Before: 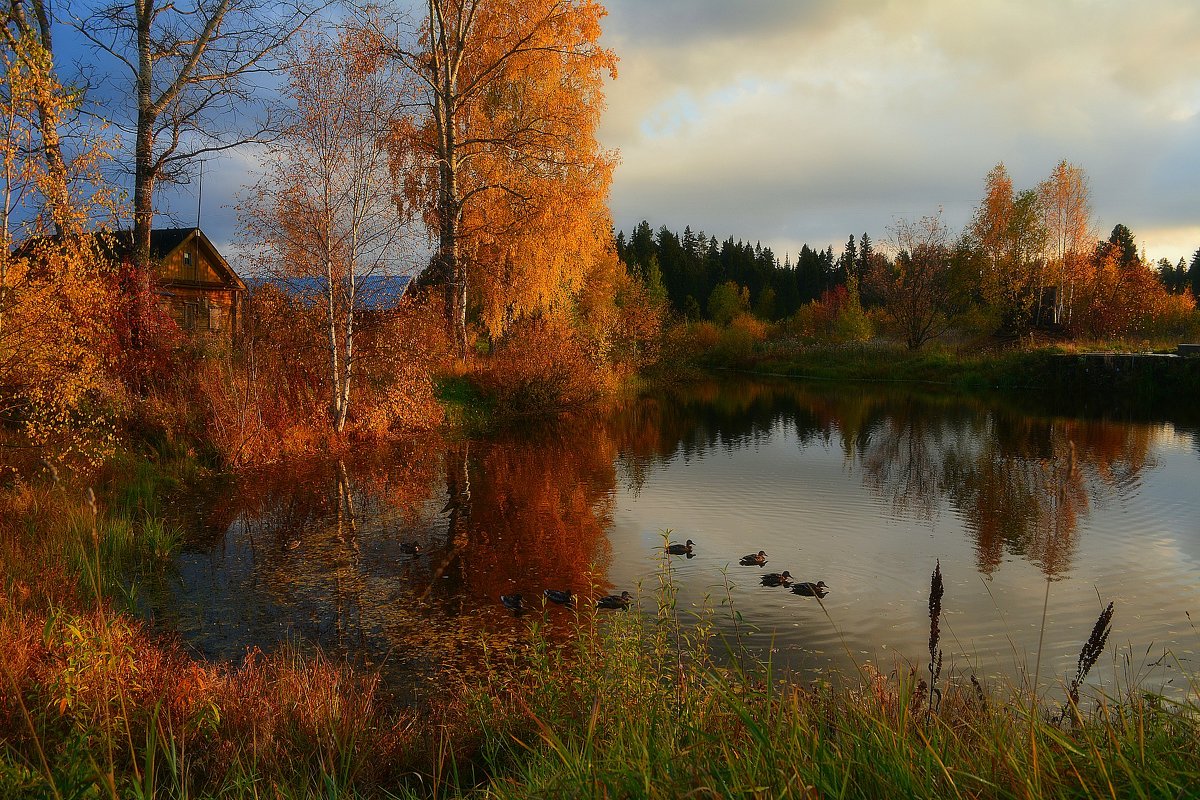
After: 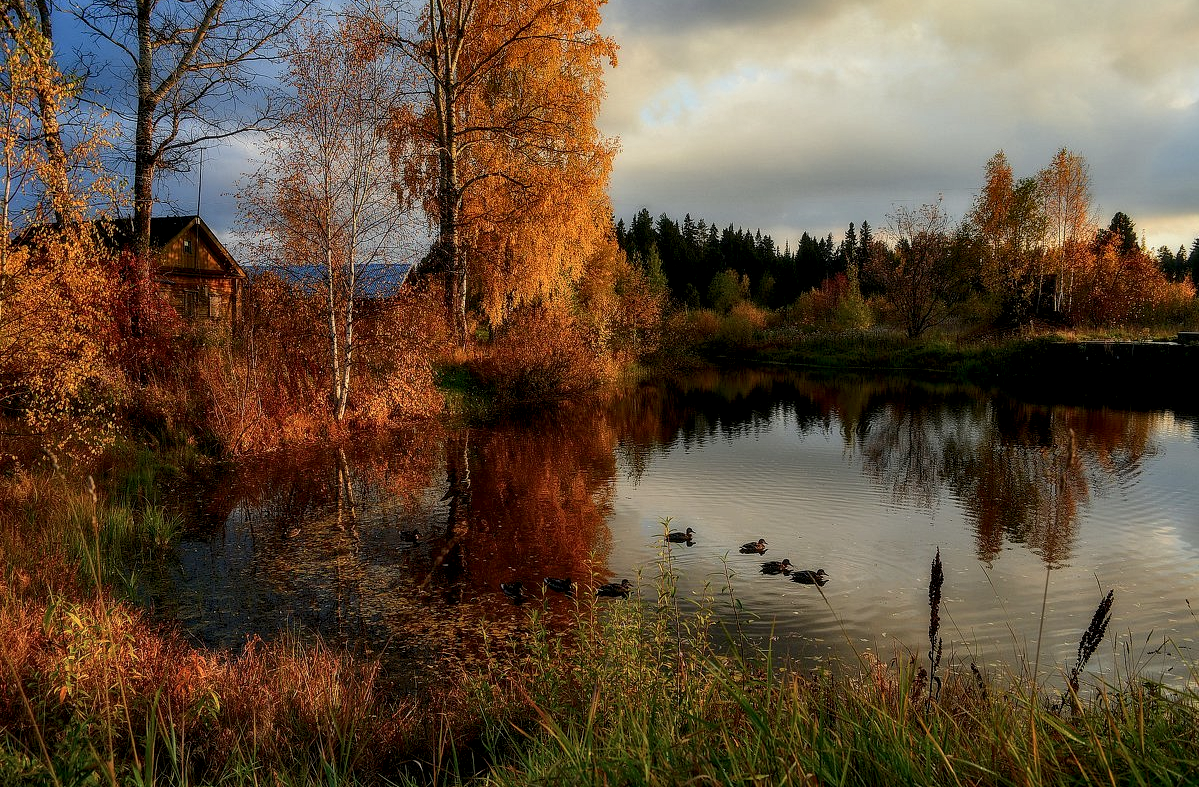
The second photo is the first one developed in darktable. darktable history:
exposure: exposure -0.272 EV, compensate exposure bias true, compensate highlight preservation false
crop: top 1.551%, right 0.044%
local contrast: highlights 60%, shadows 61%, detail 160%
tone equalizer: on, module defaults
